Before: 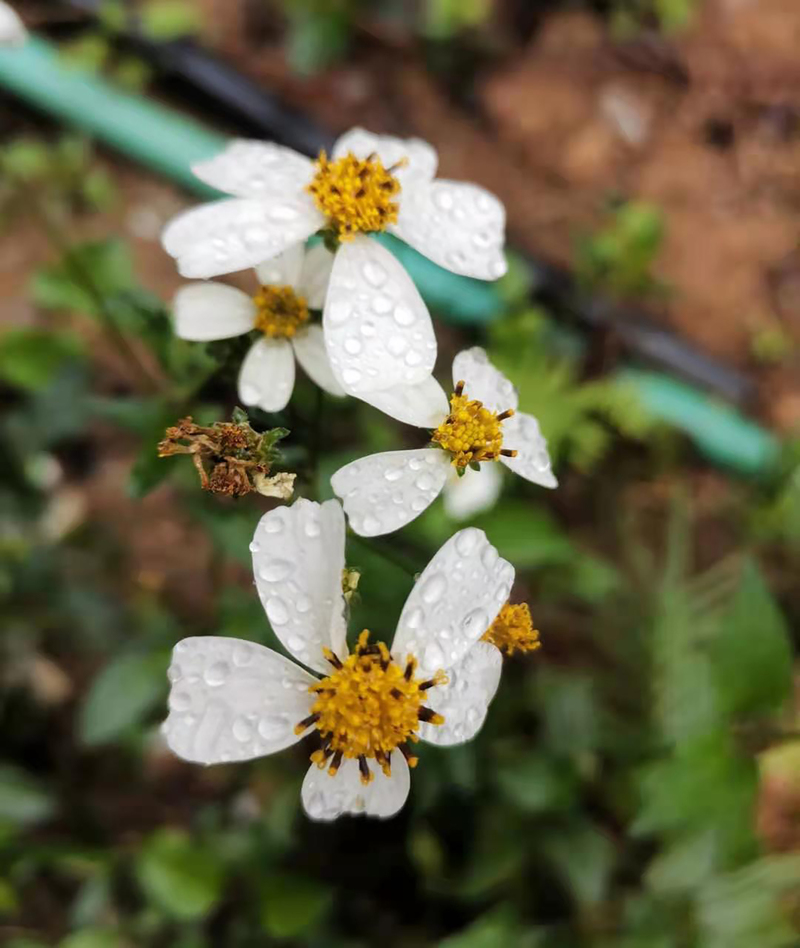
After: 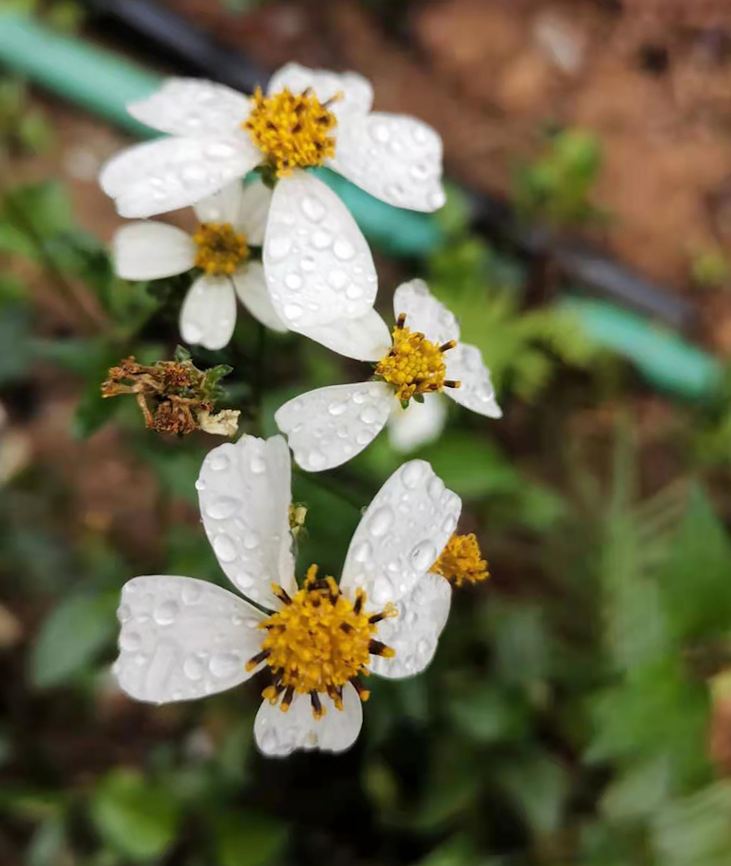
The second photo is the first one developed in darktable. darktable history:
crop and rotate: angle 1.55°, left 5.677%, top 5.701%
